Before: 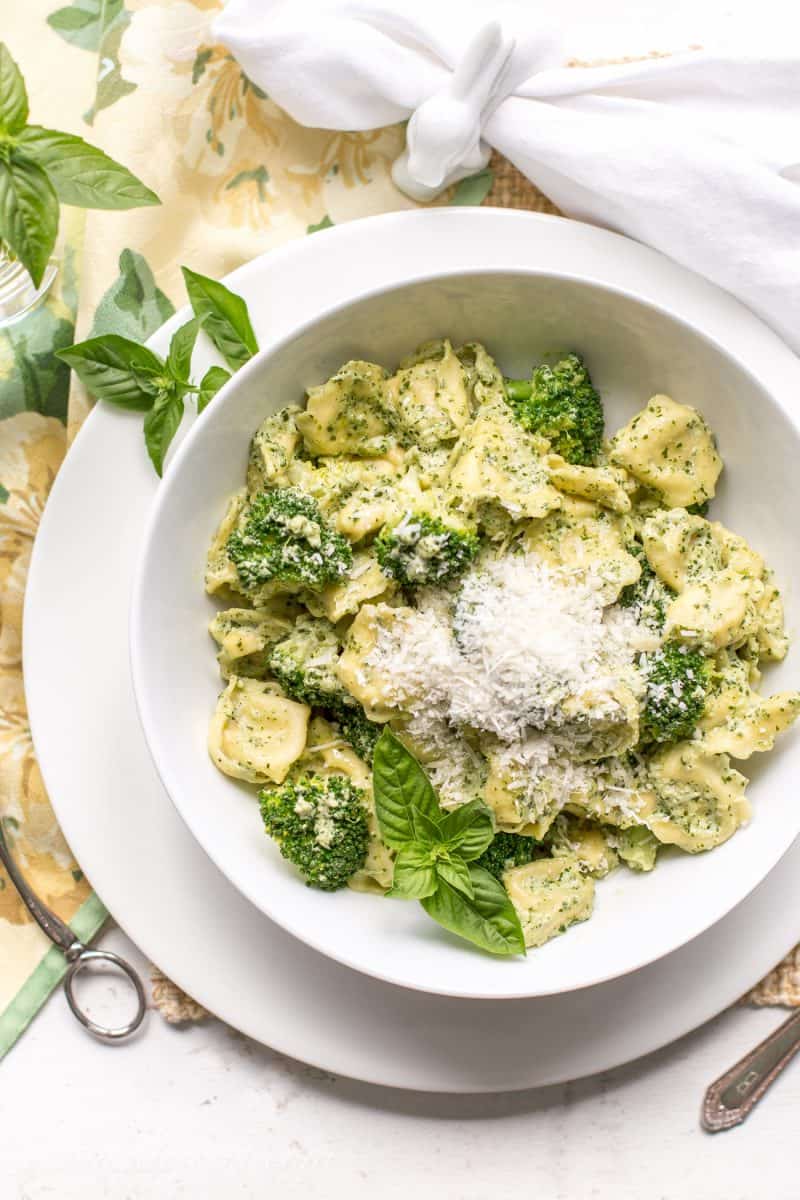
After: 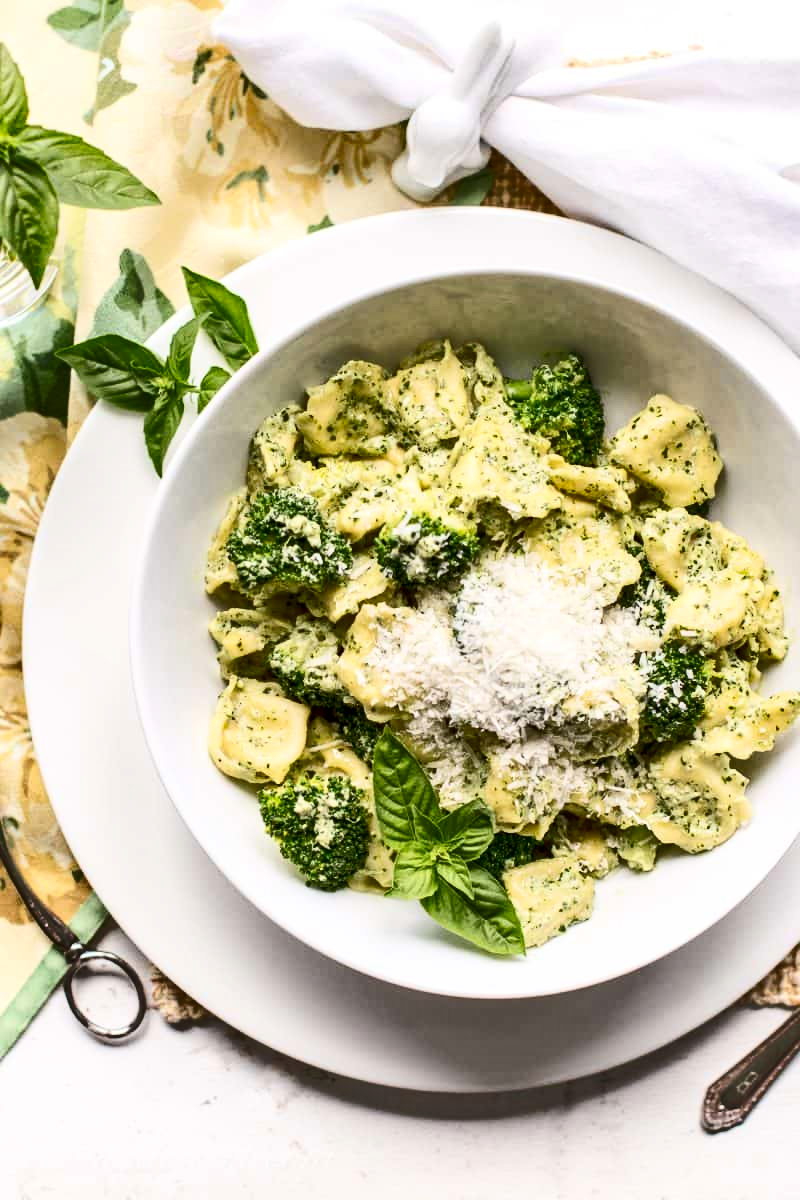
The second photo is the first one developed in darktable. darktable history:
contrast brightness saturation: contrast 0.283
shadows and highlights: soften with gaussian
exposure: black level correction 0.005, exposure 0.017 EV, compensate exposure bias true, compensate highlight preservation false
